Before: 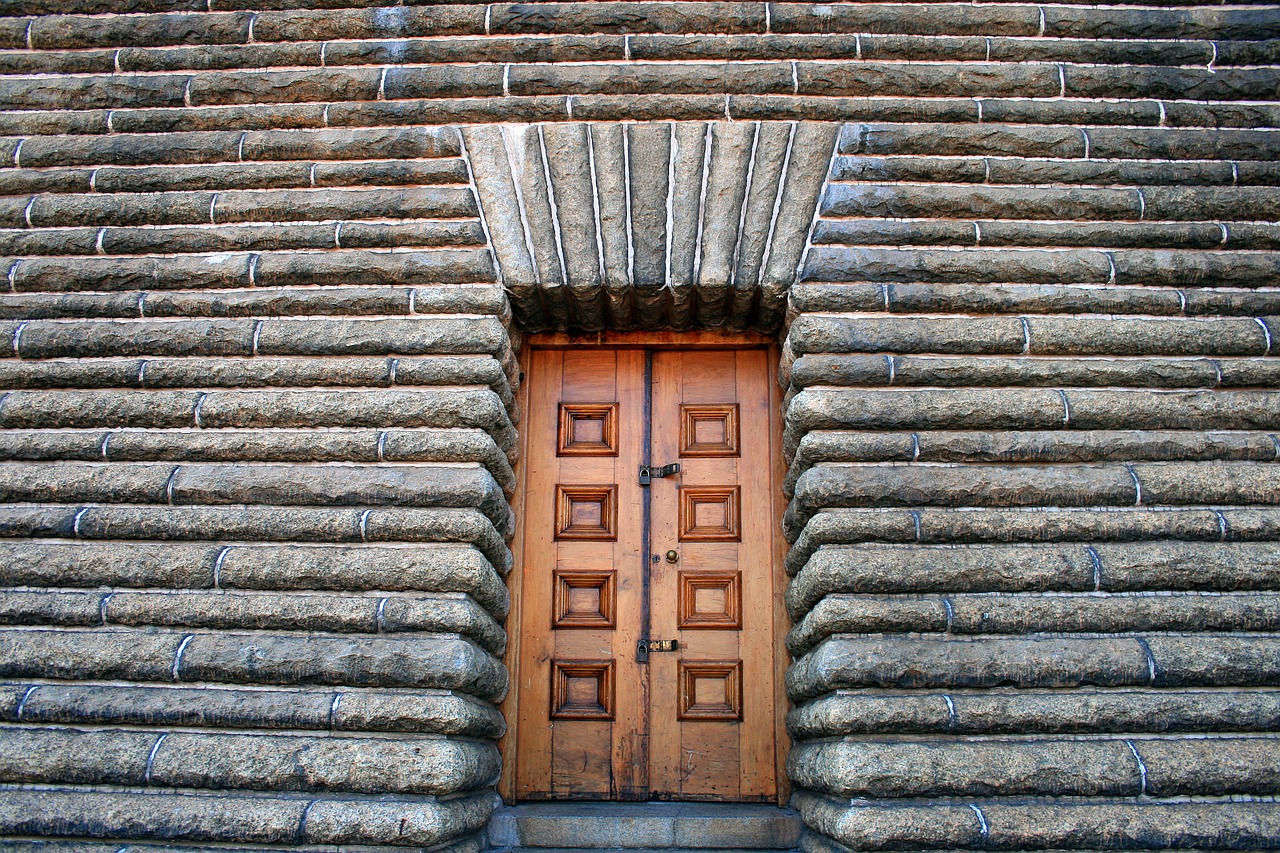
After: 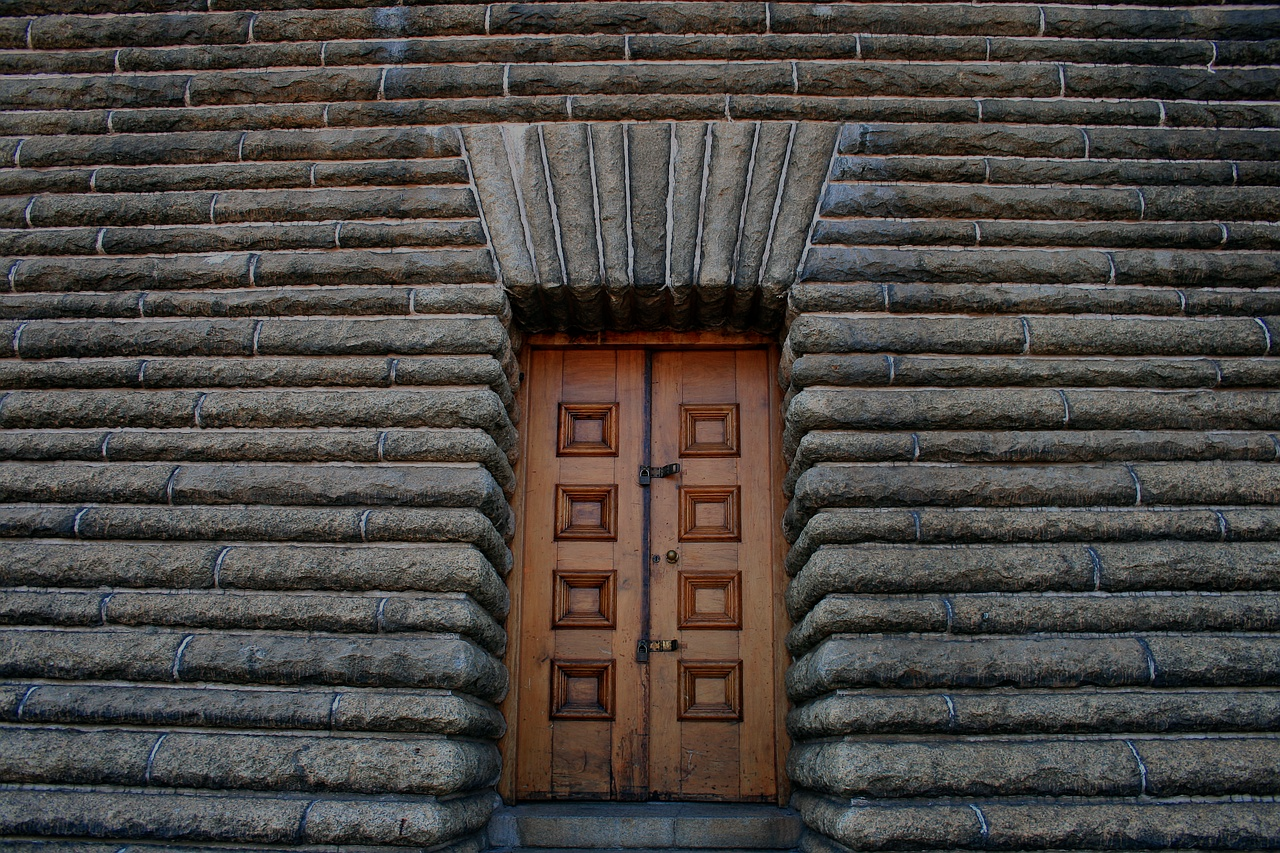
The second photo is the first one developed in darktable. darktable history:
exposure: exposure -1.403 EV, compensate exposure bias true, compensate highlight preservation false
